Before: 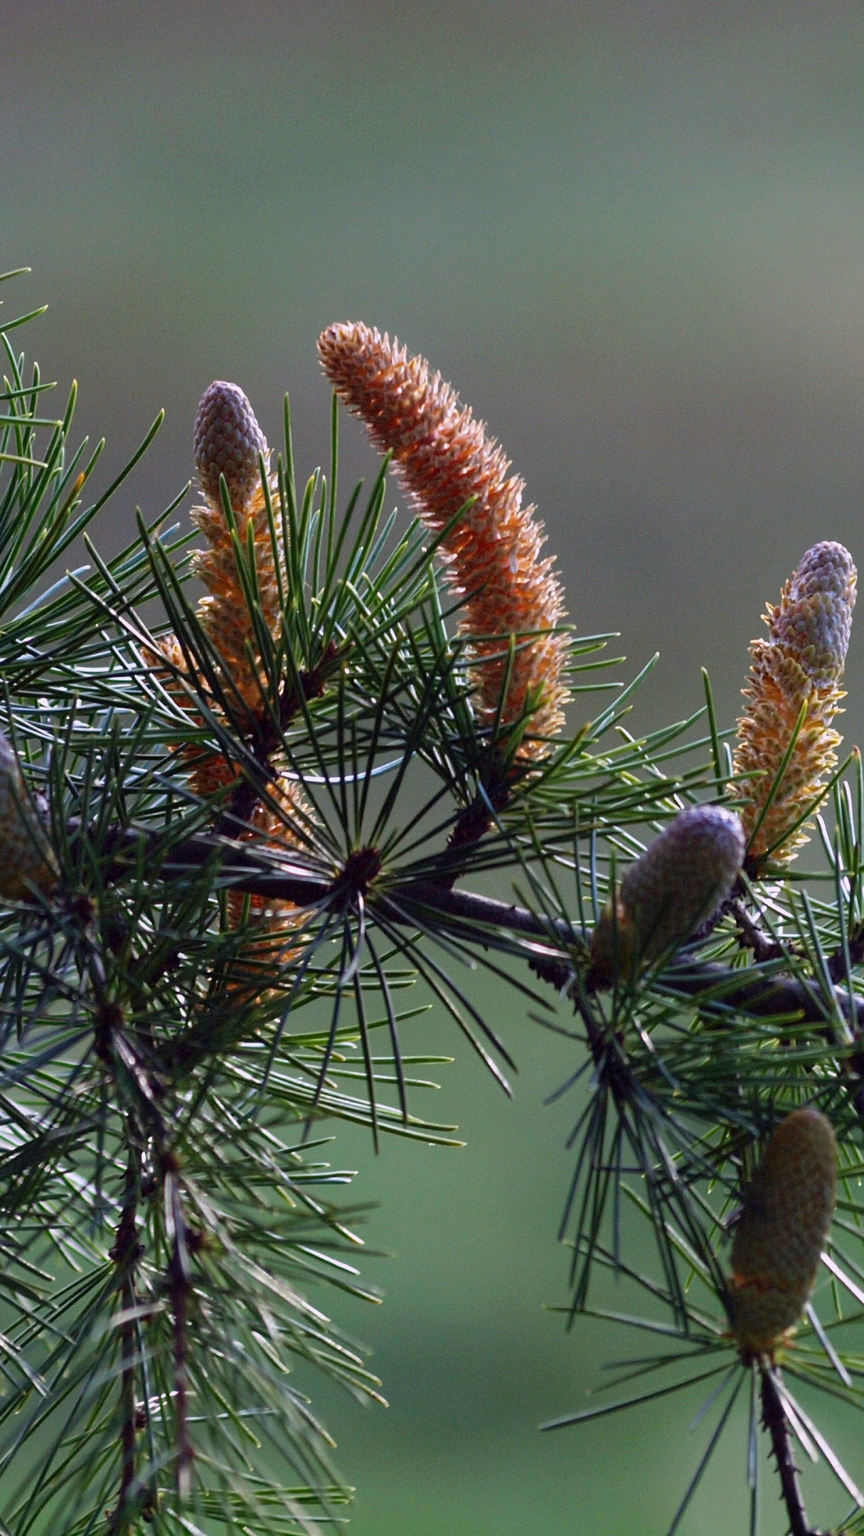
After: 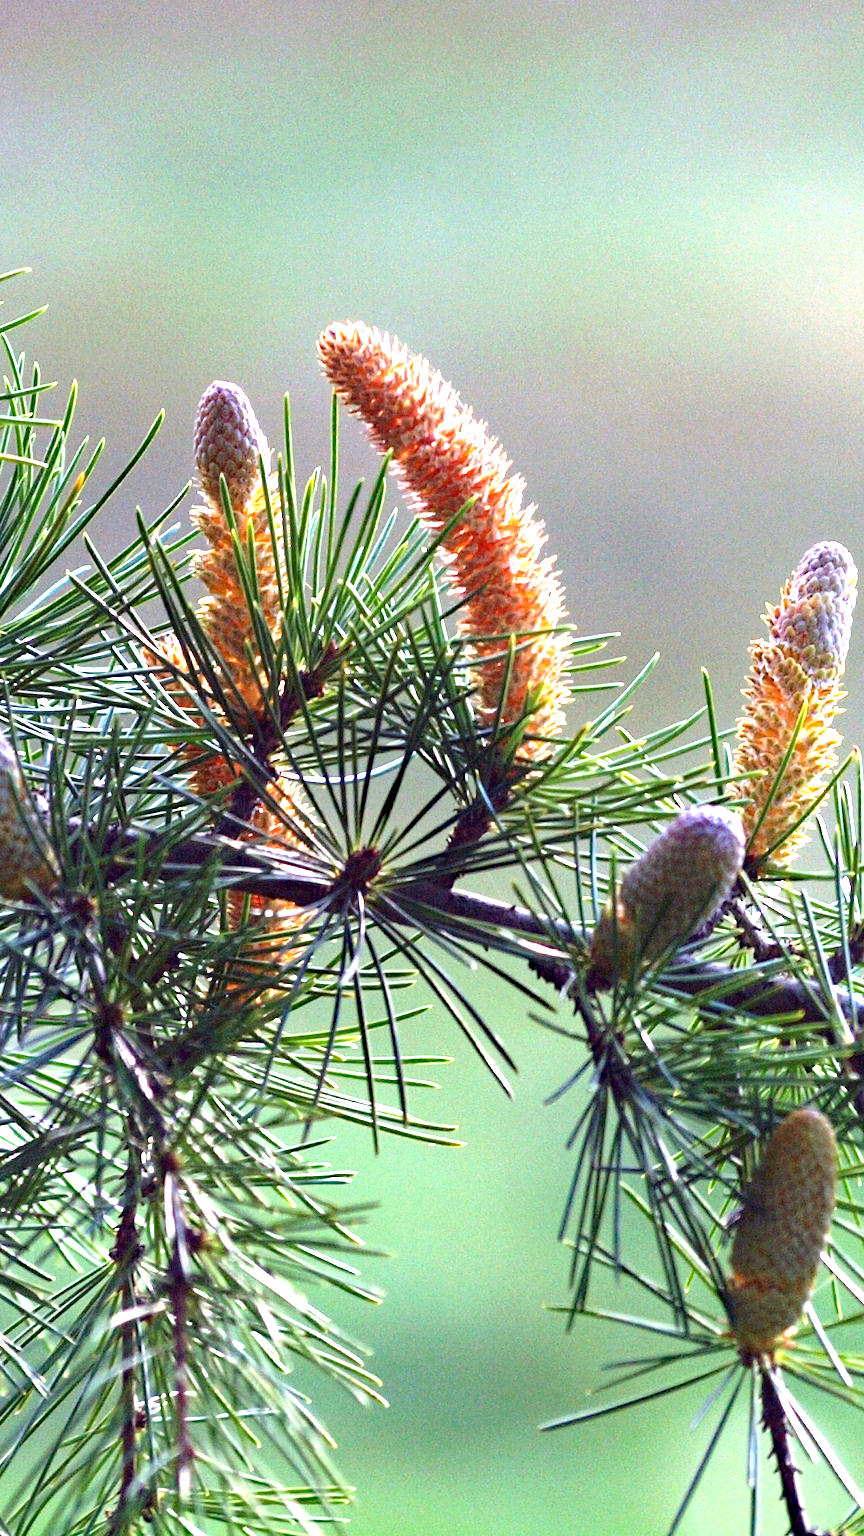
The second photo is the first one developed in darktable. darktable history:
haze removal: adaptive false
exposure: exposure 1.995 EV, compensate exposure bias true, compensate highlight preservation false
